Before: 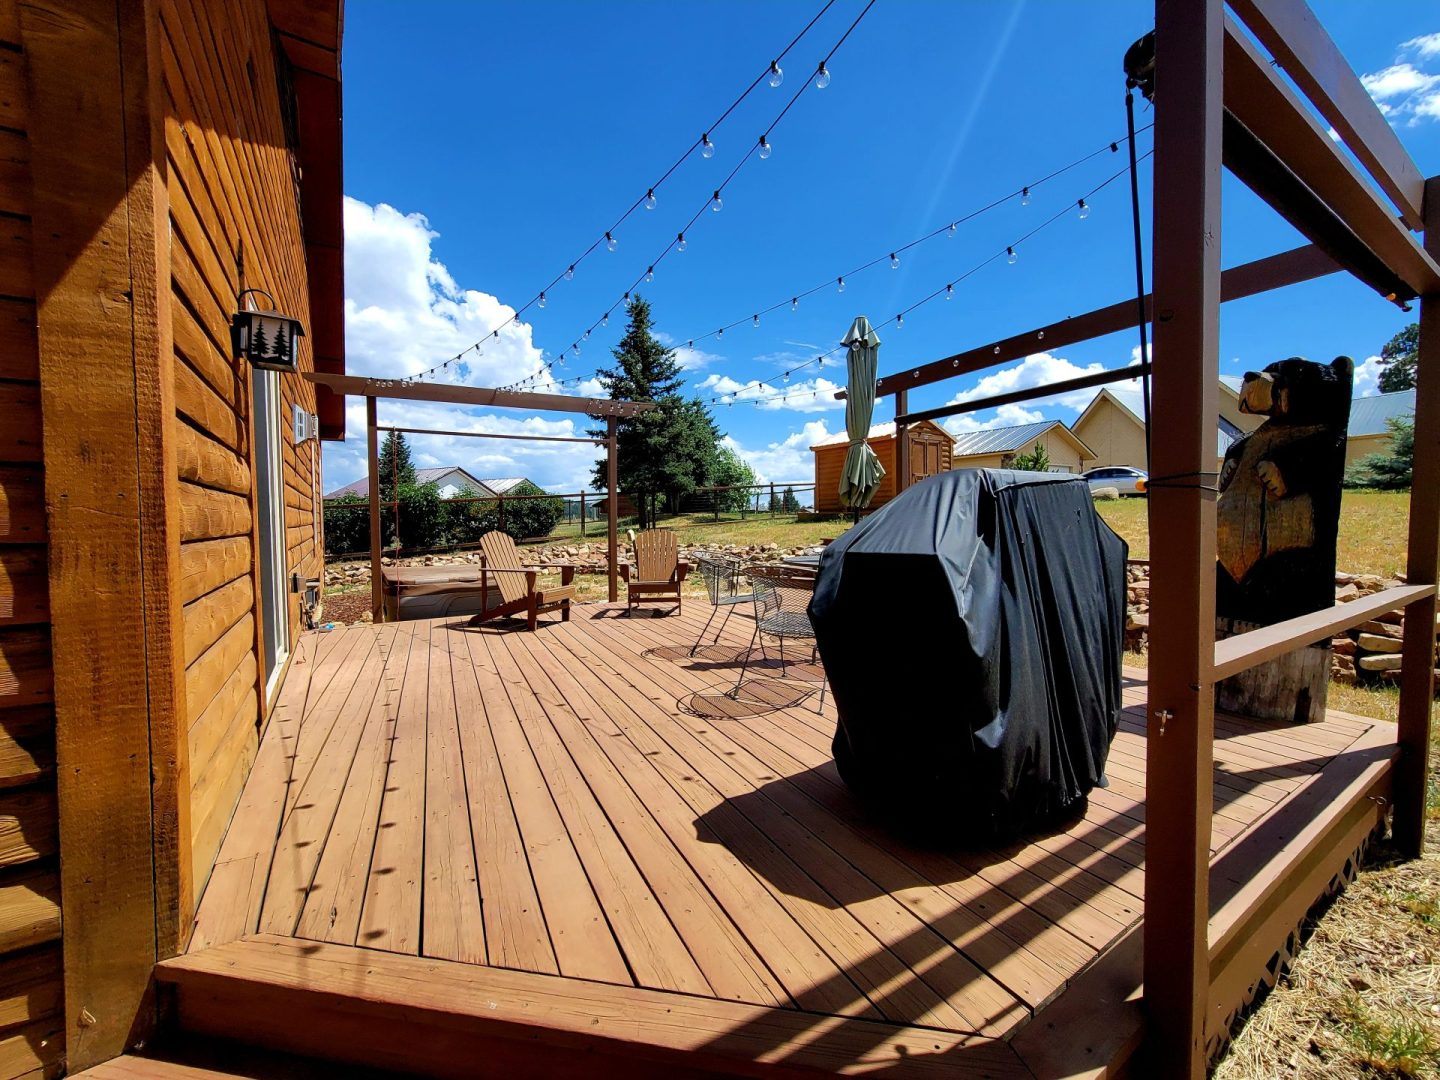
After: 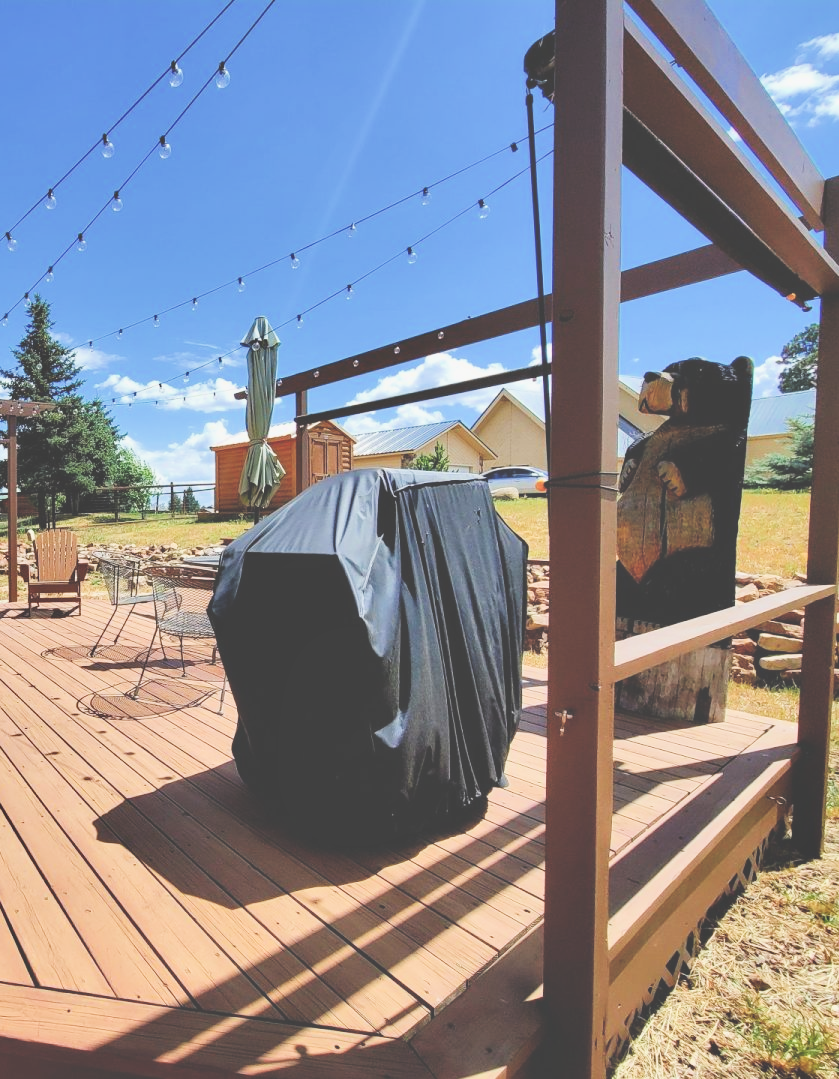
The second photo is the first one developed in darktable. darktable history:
filmic rgb: black relative exposure -7.65 EV, white relative exposure 4.56 EV, hardness 3.61
exposure: black level correction -0.024, exposure 1.397 EV, compensate highlight preservation false
crop: left 41.727%
shadows and highlights: low approximation 0.01, soften with gaussian
